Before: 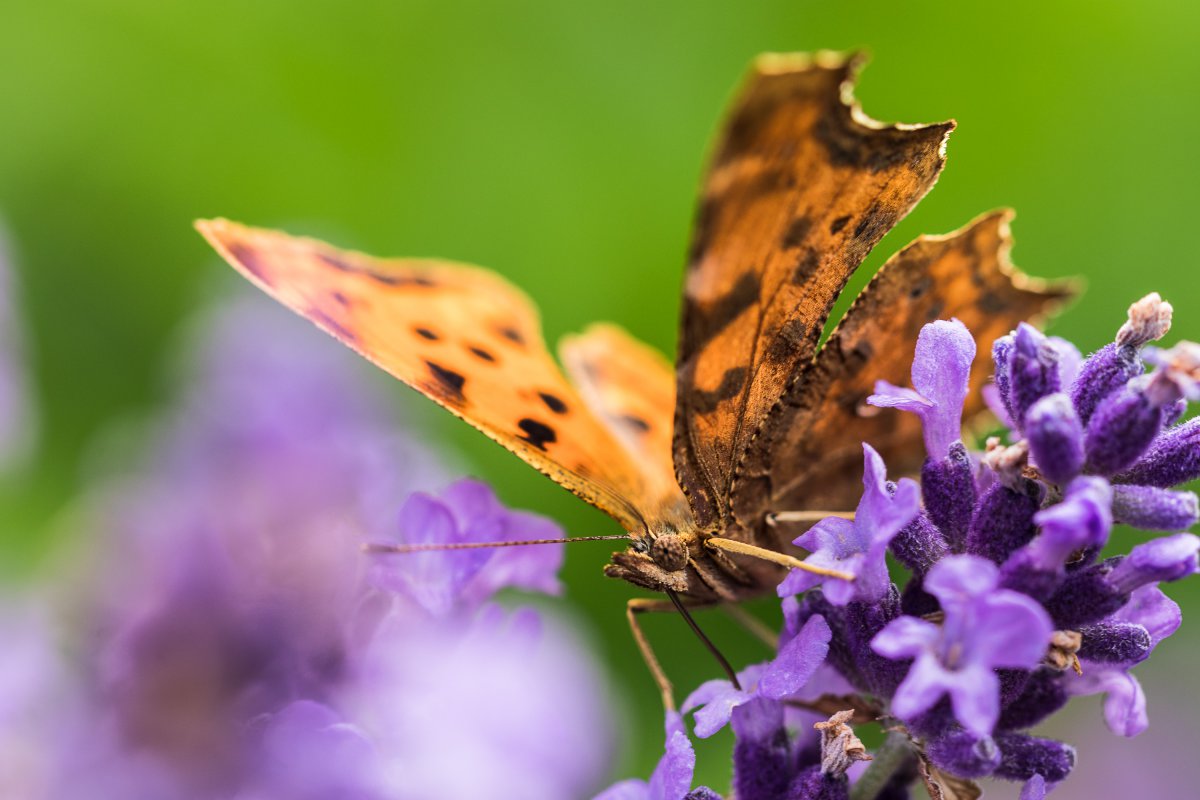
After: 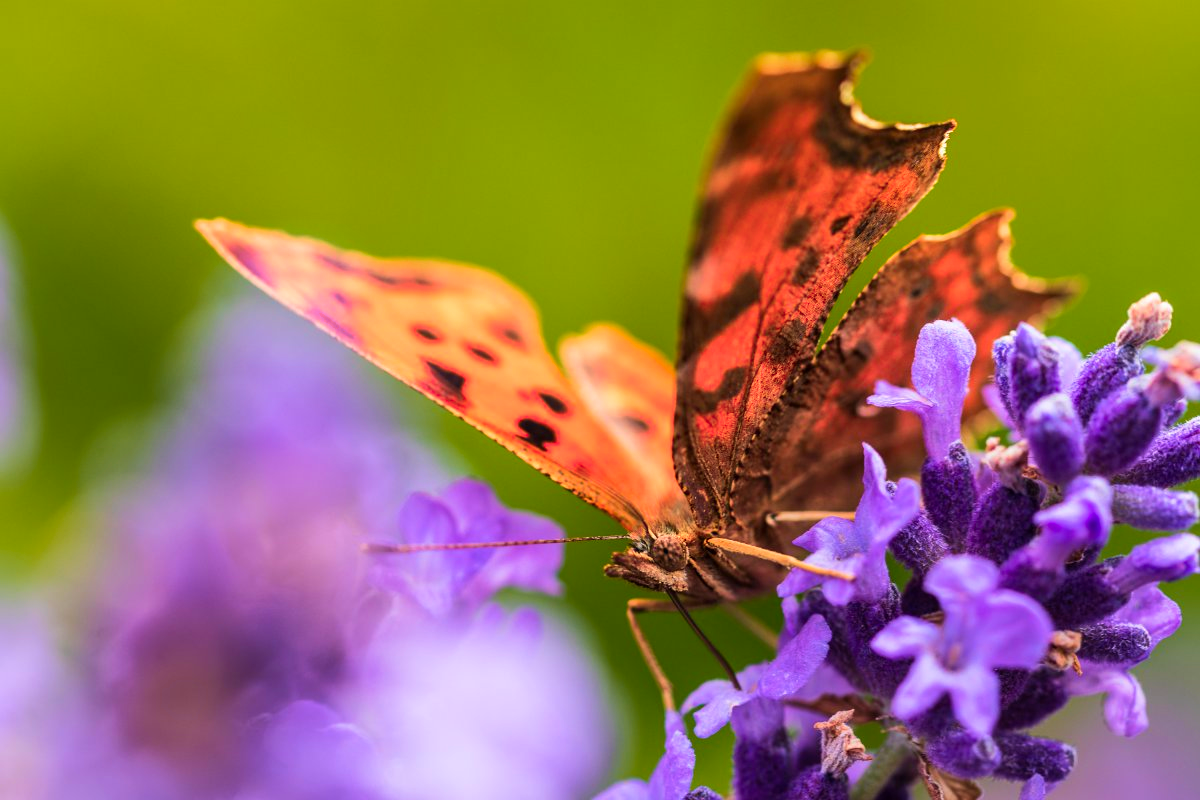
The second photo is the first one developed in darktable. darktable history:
color zones: curves: ch1 [(0.24, 0.634) (0.75, 0.5)]; ch2 [(0.253, 0.437) (0.745, 0.491)]
velvia: on, module defaults
